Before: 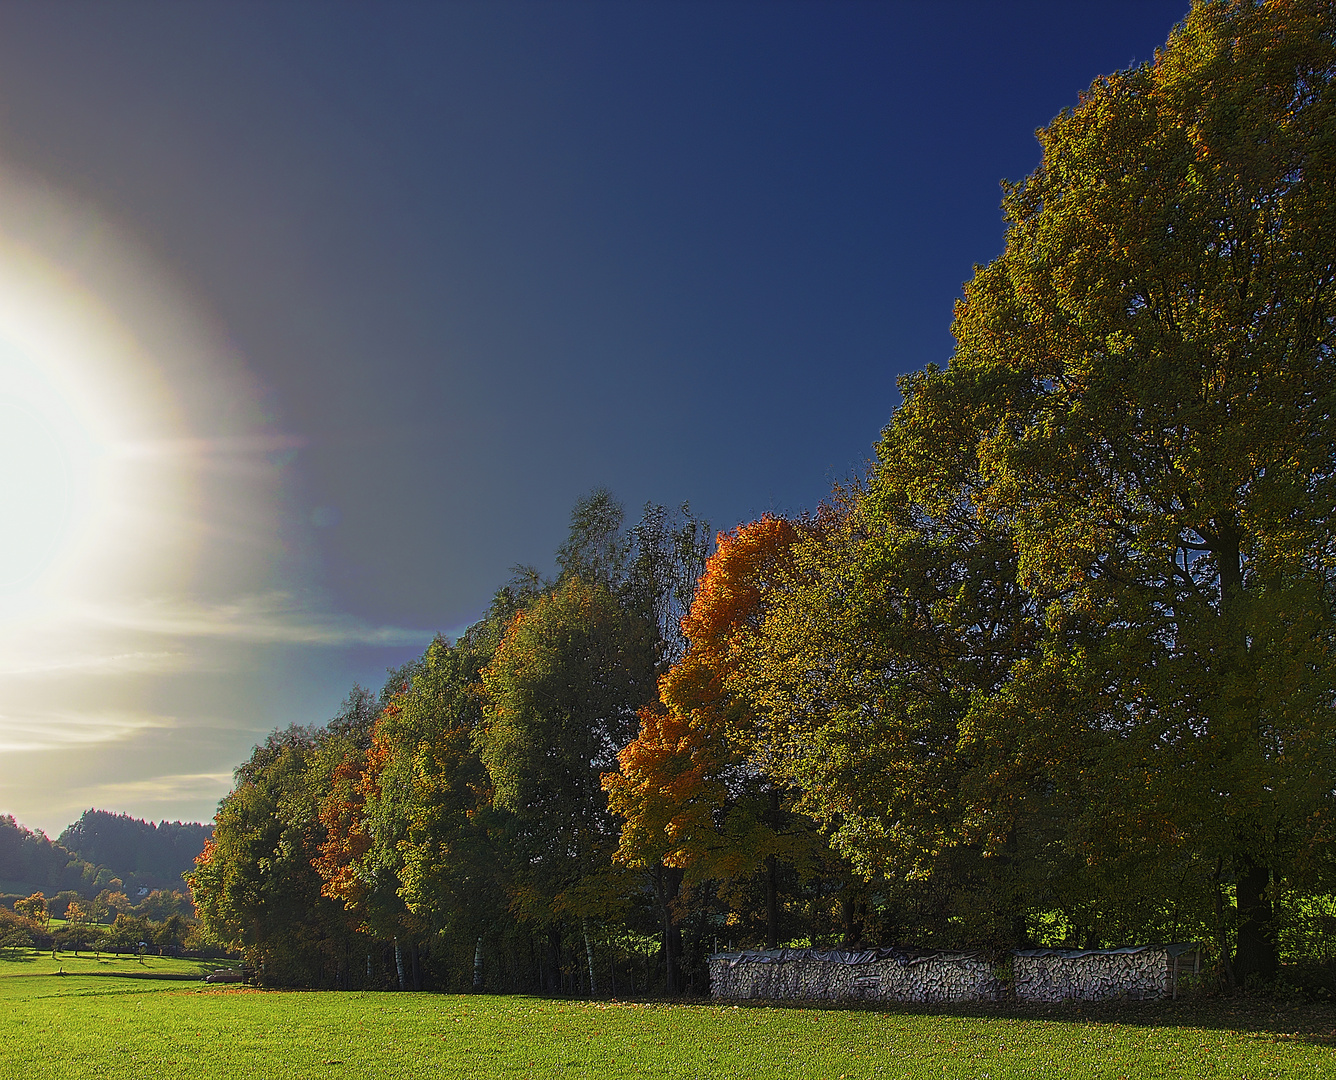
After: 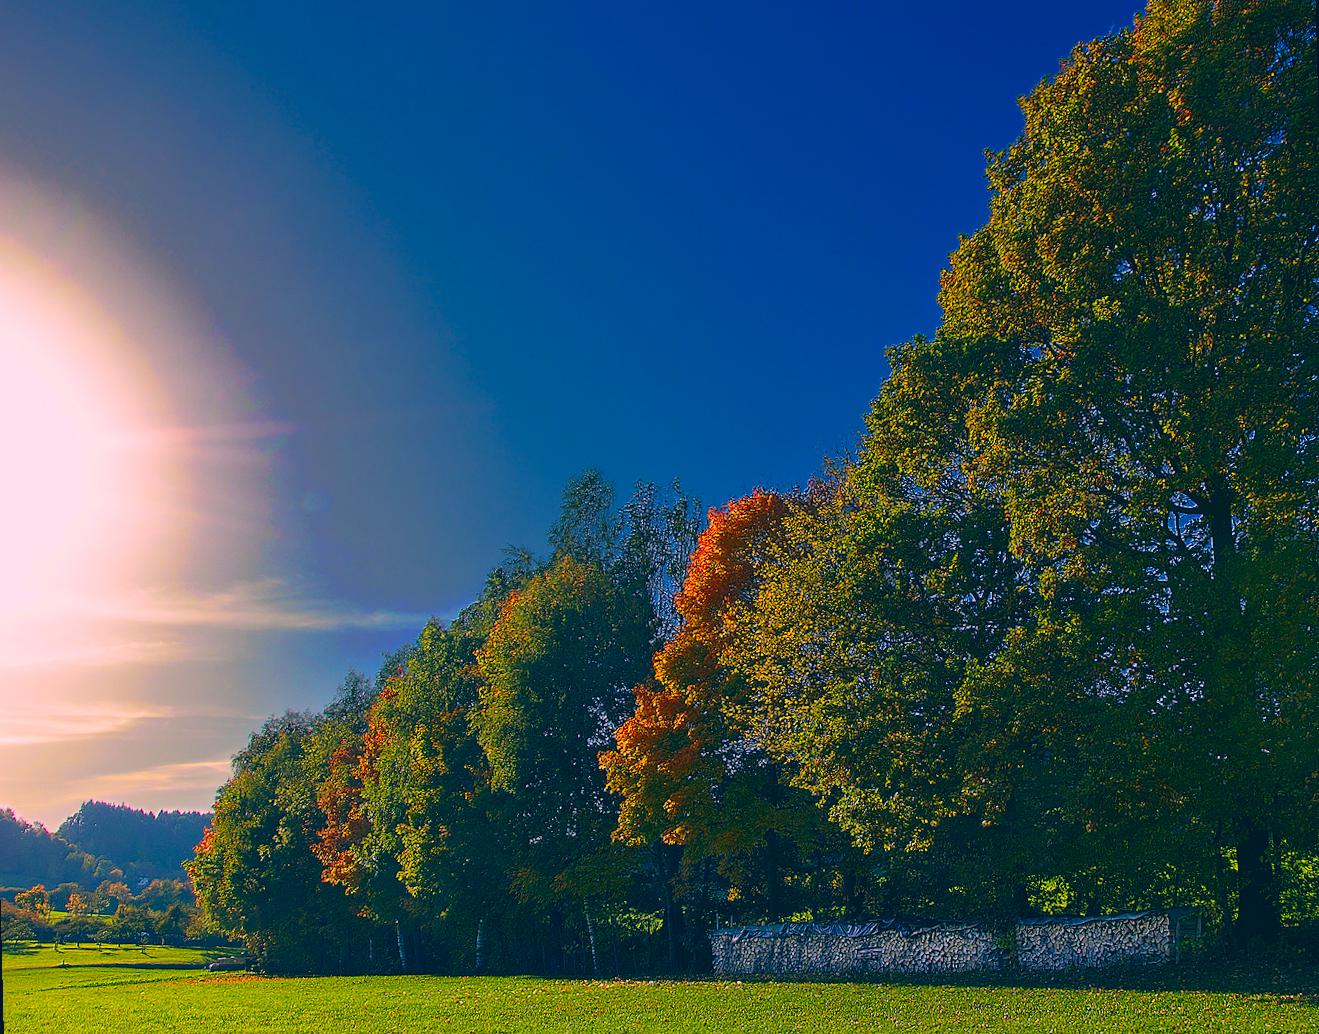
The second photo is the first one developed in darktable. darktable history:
color correction: highlights a* 17.03, highlights b* 0.205, shadows a* -15.38, shadows b* -14.56, saturation 1.5
rotate and perspective: rotation -1.42°, crop left 0.016, crop right 0.984, crop top 0.035, crop bottom 0.965
